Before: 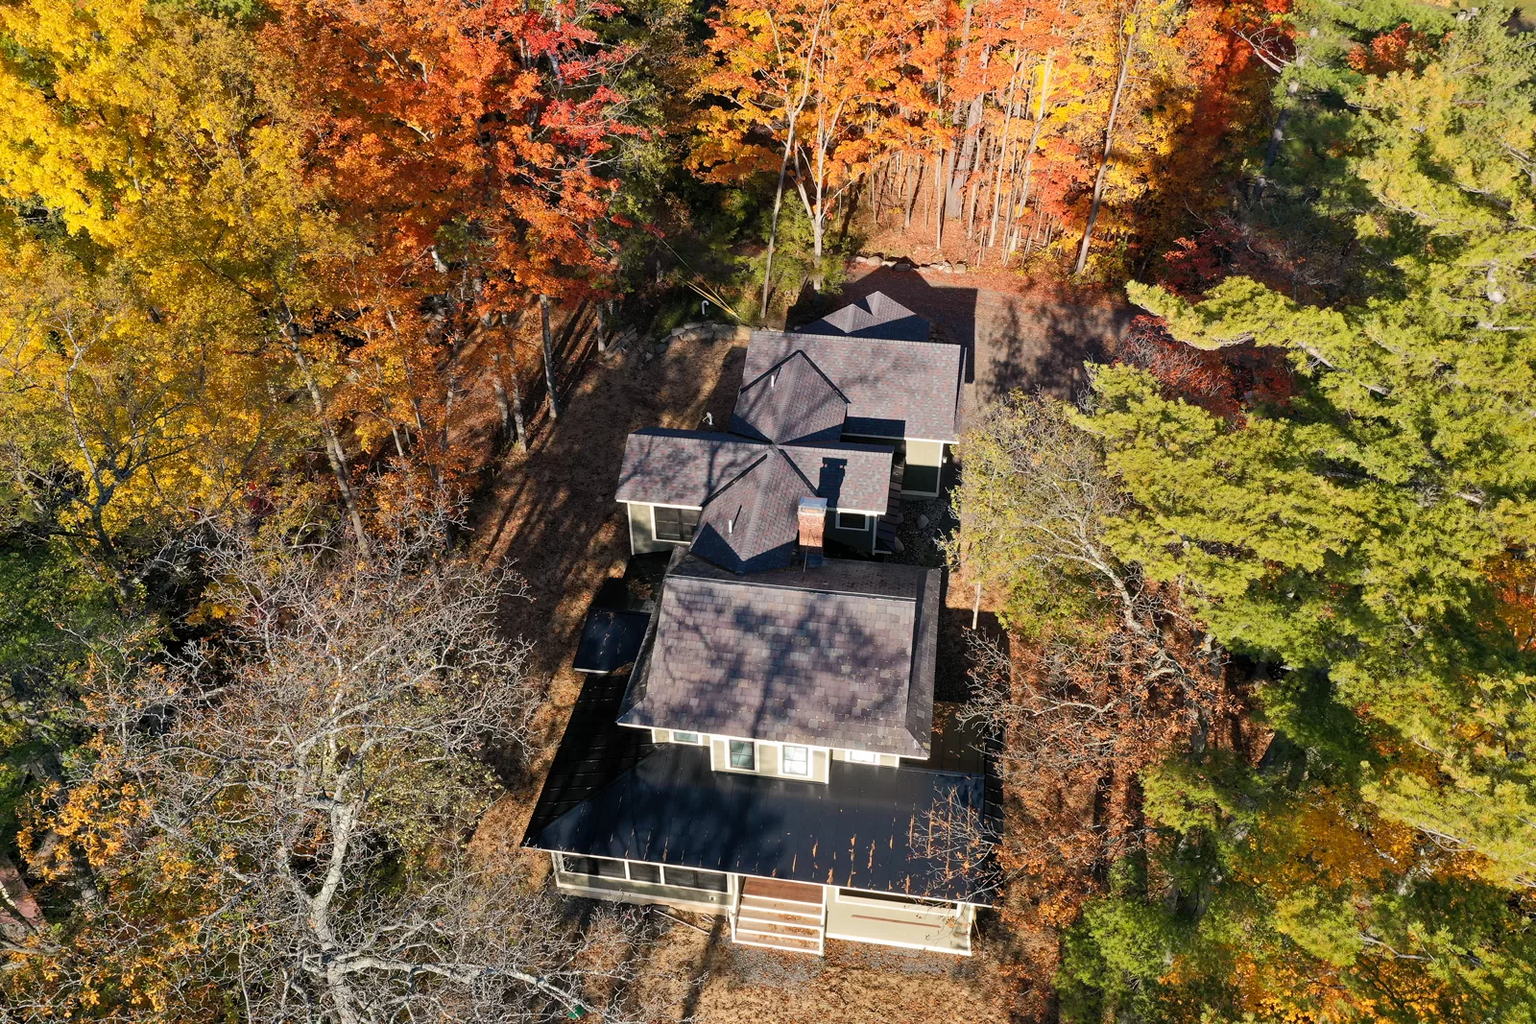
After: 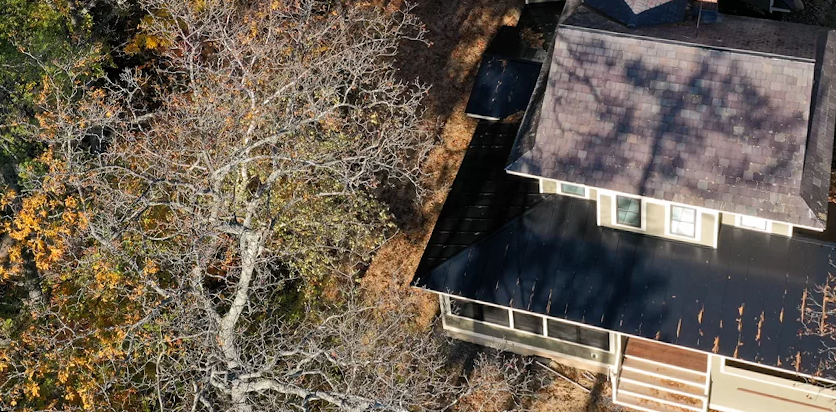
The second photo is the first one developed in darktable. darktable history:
rotate and perspective: rotation 1.69°, lens shift (vertical) -0.023, lens shift (horizontal) -0.291, crop left 0.025, crop right 0.988, crop top 0.092, crop bottom 0.842
crop and rotate: top 54.778%, right 46.61%, bottom 0.159%
